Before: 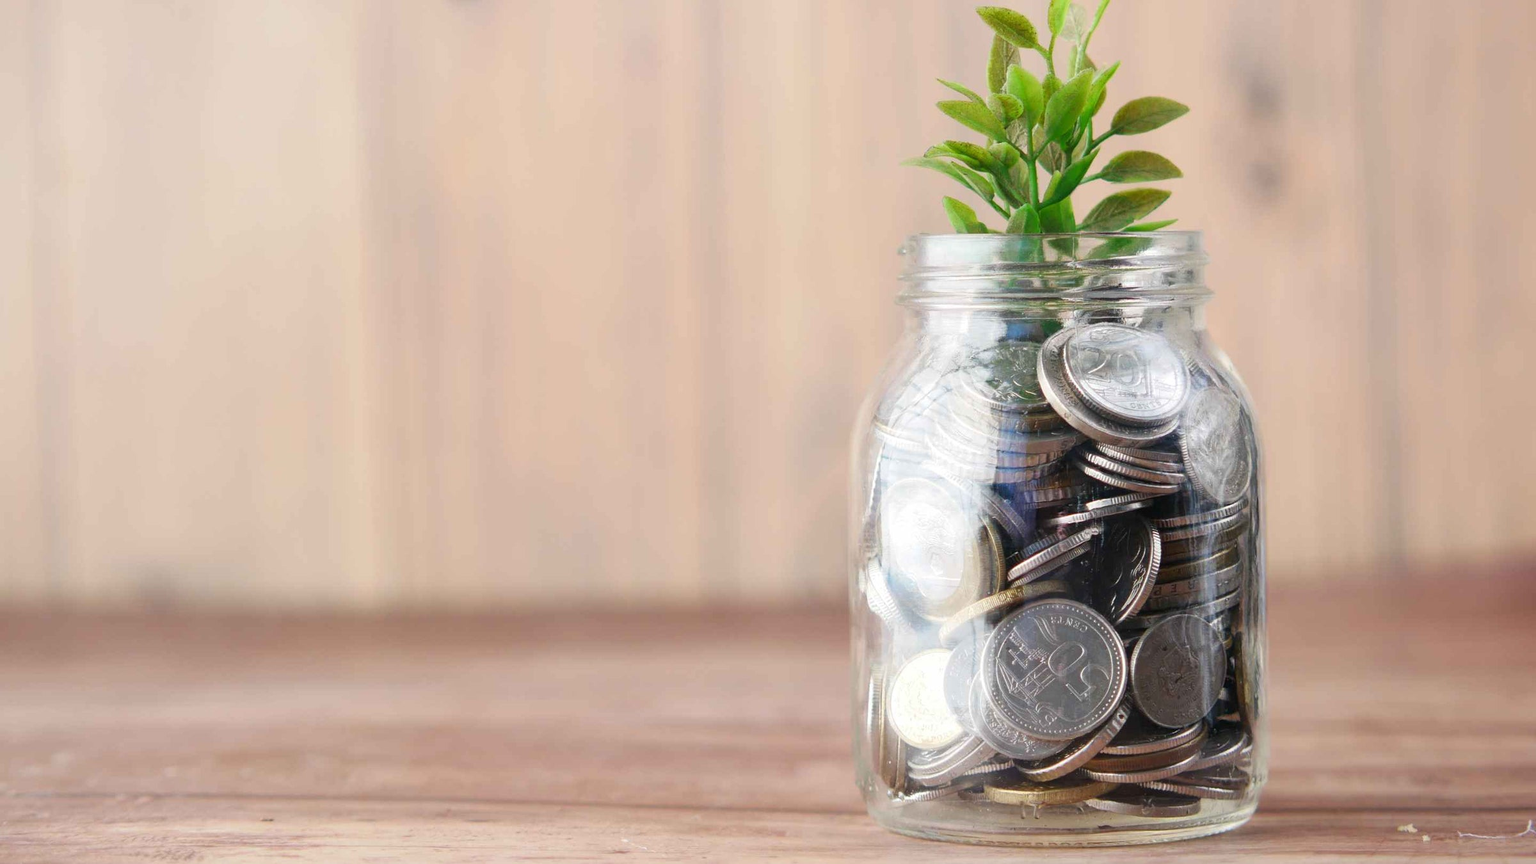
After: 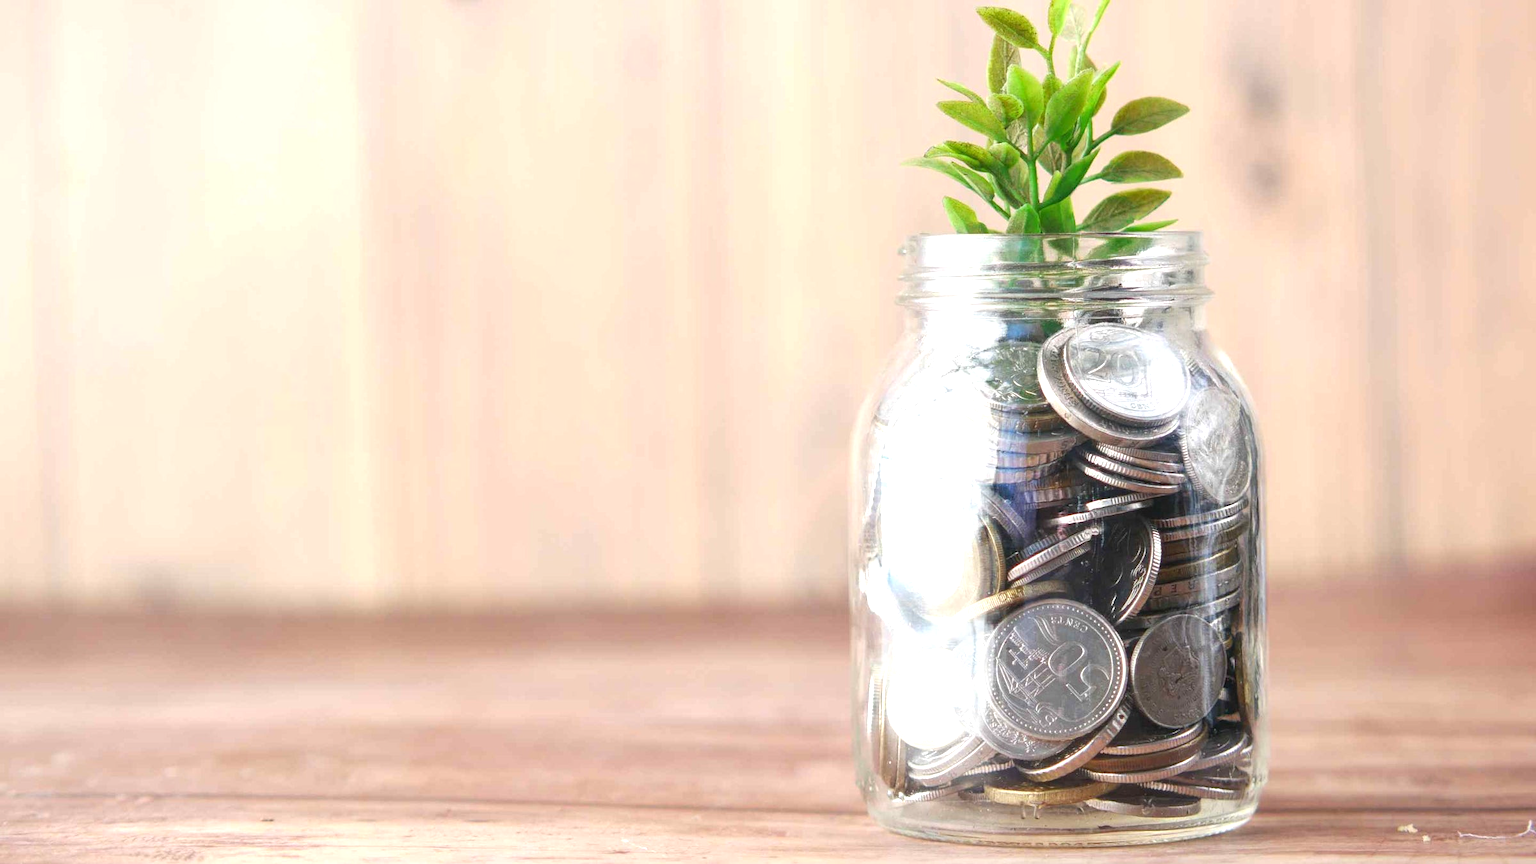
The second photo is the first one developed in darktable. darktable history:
local contrast: detail 110%
exposure: exposure 0.606 EV, compensate highlight preservation false
